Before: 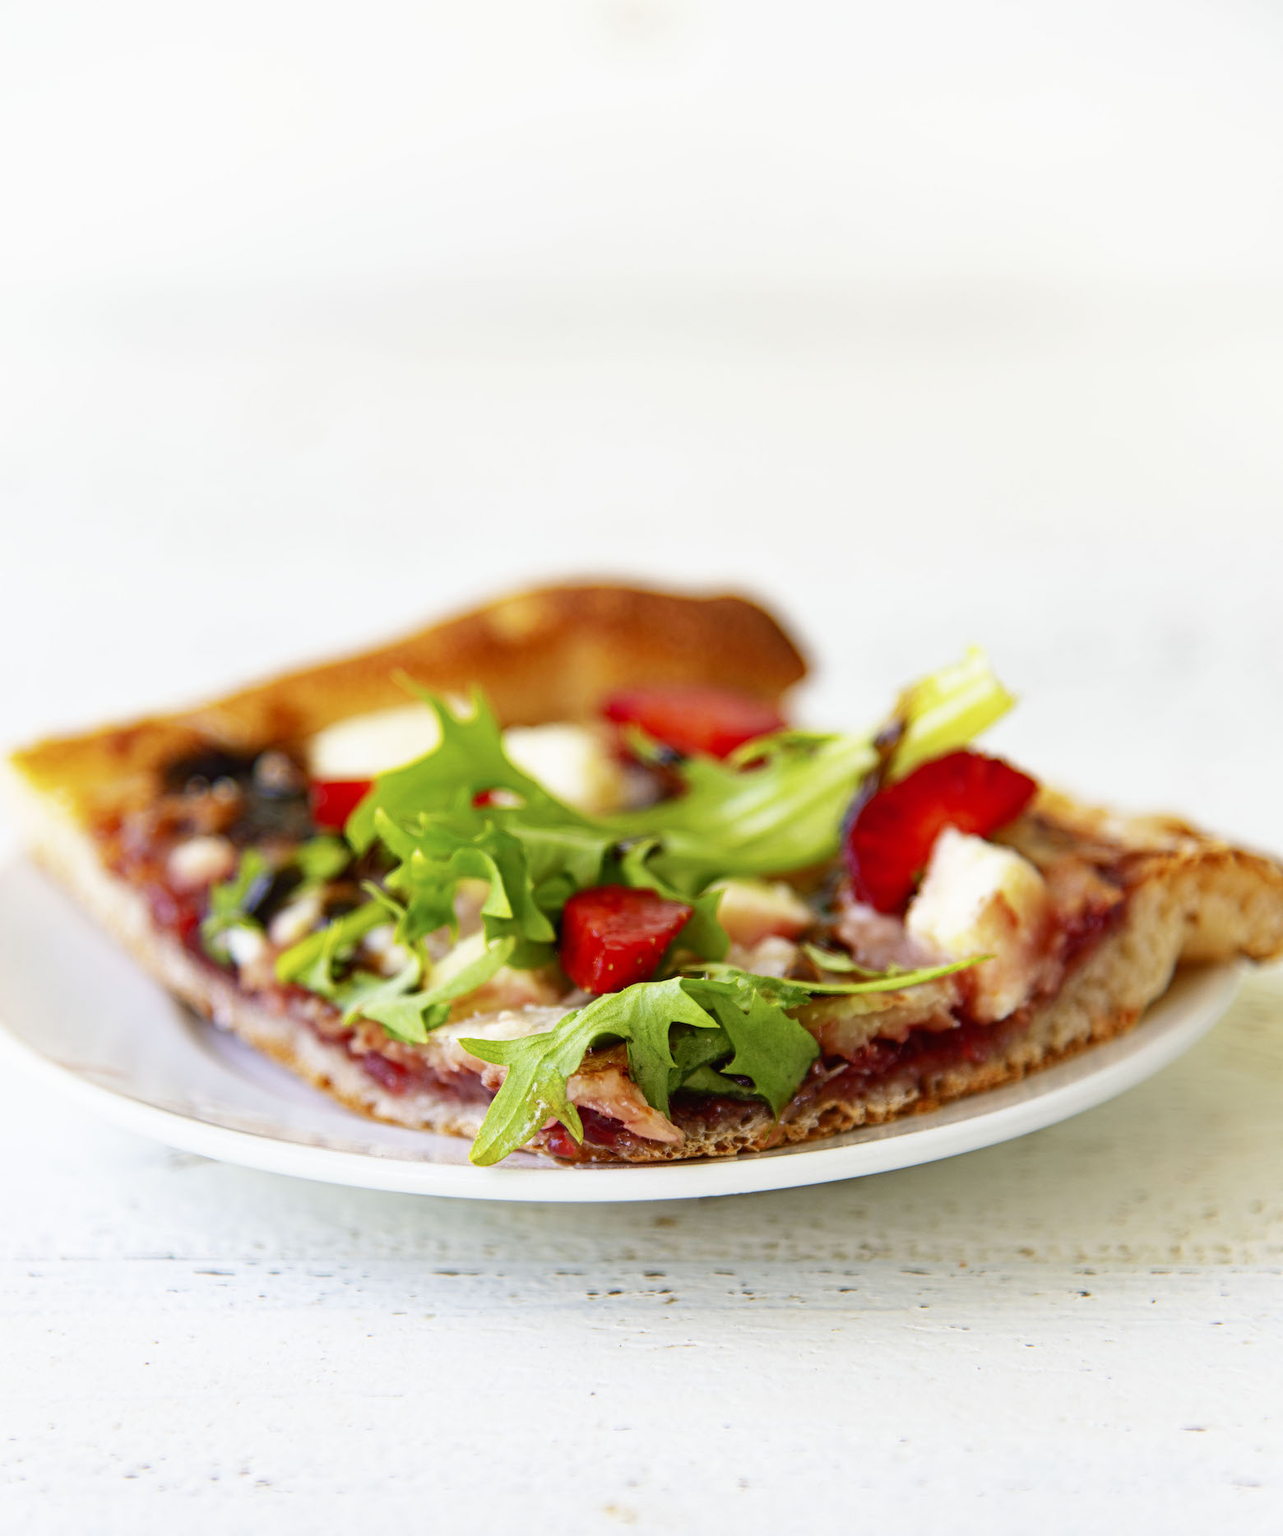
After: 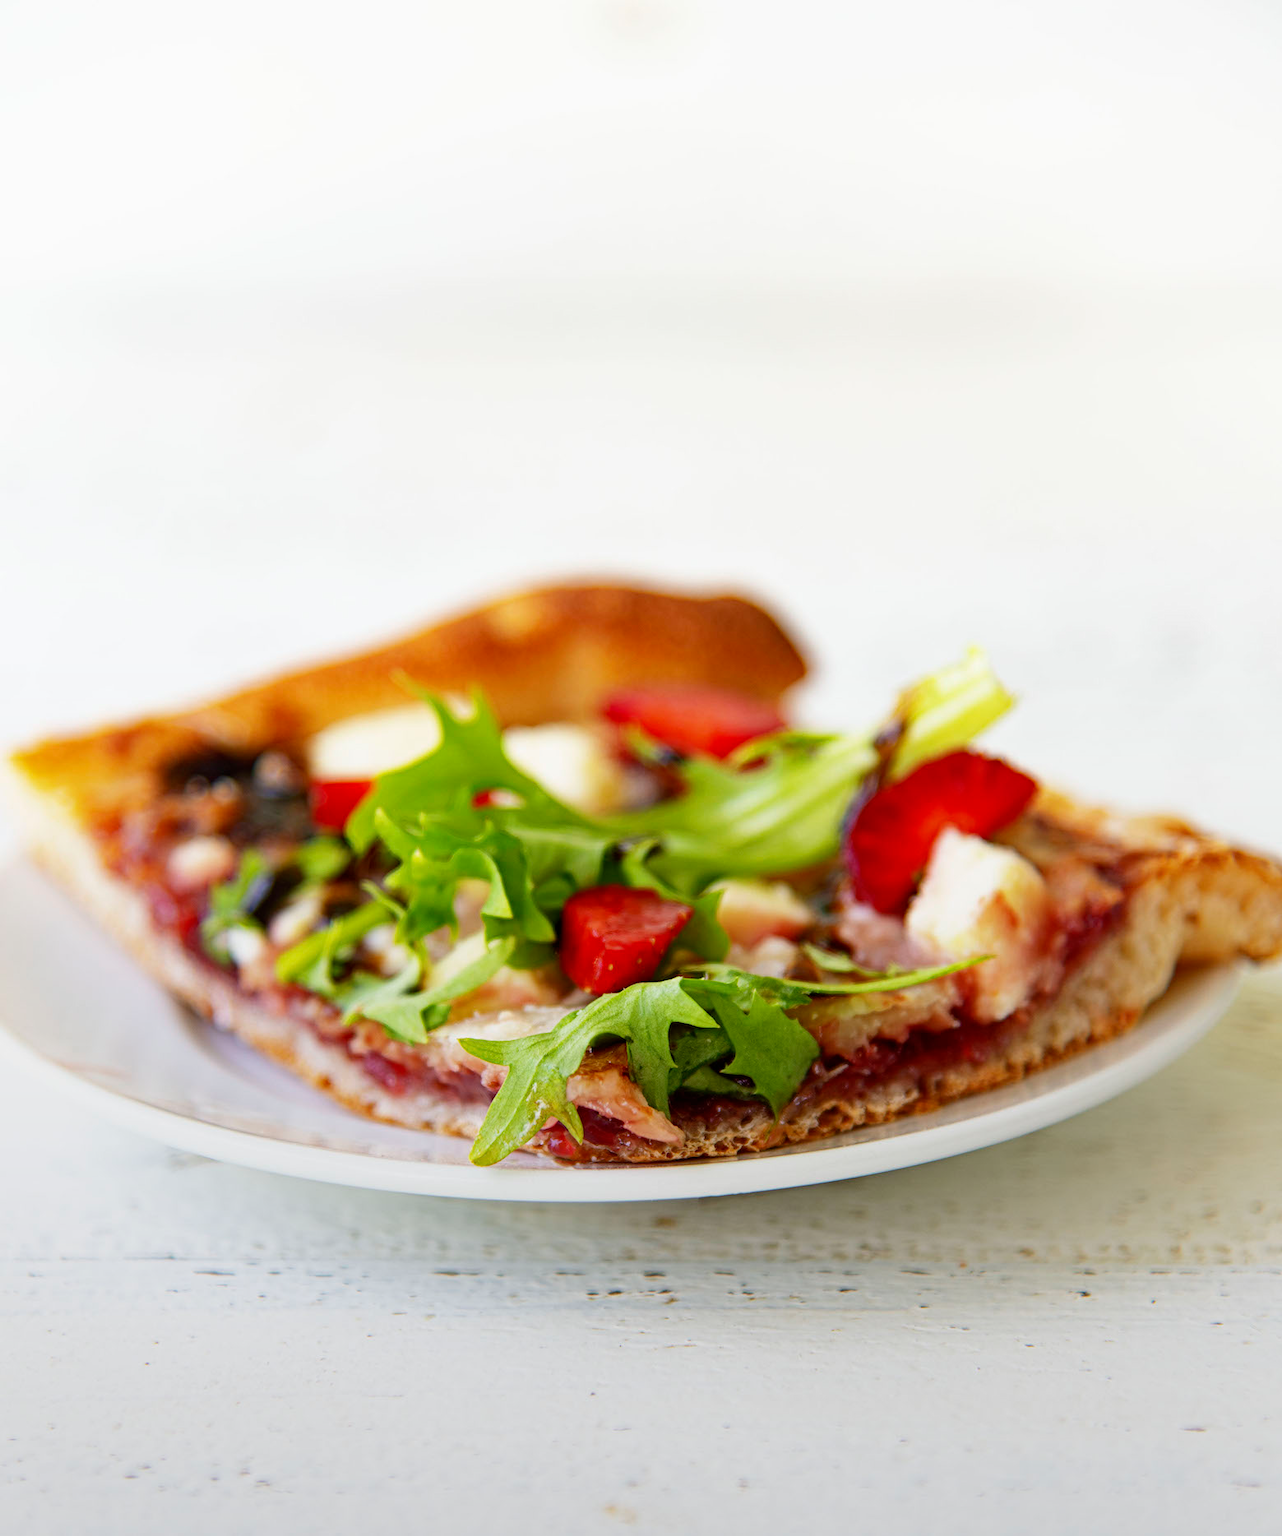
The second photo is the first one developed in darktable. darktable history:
graduated density: rotation -180°, offset 24.95
